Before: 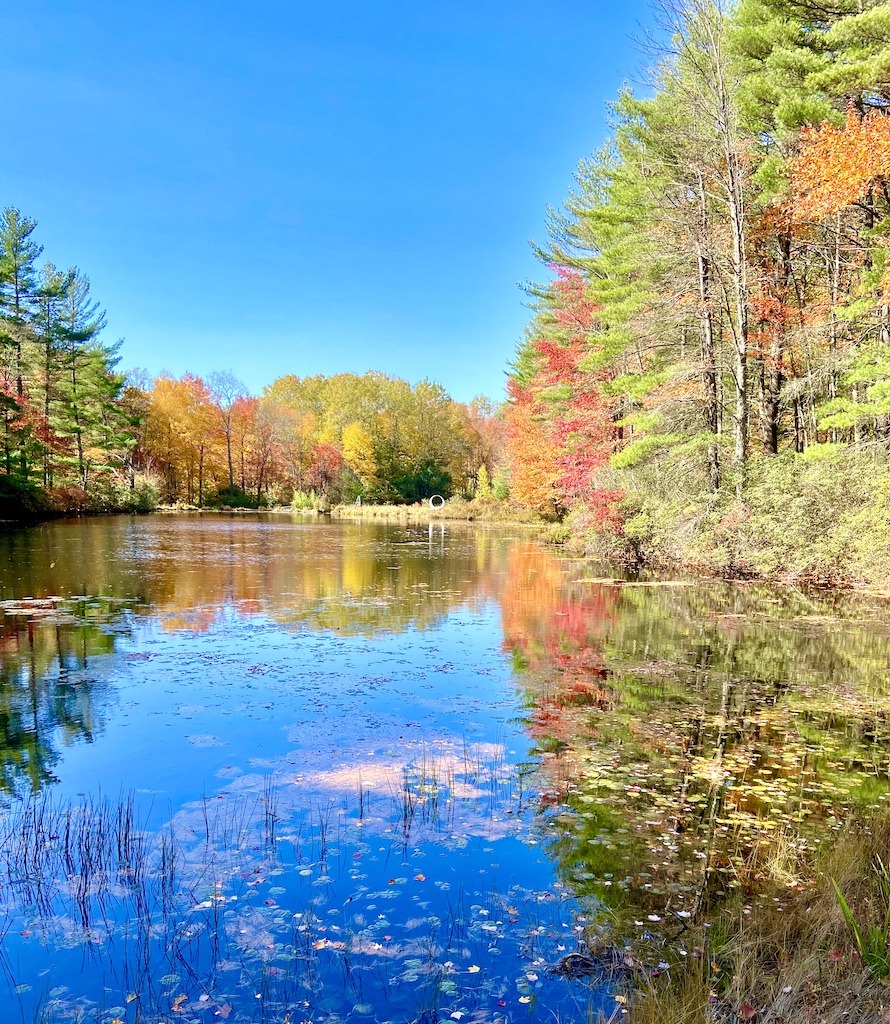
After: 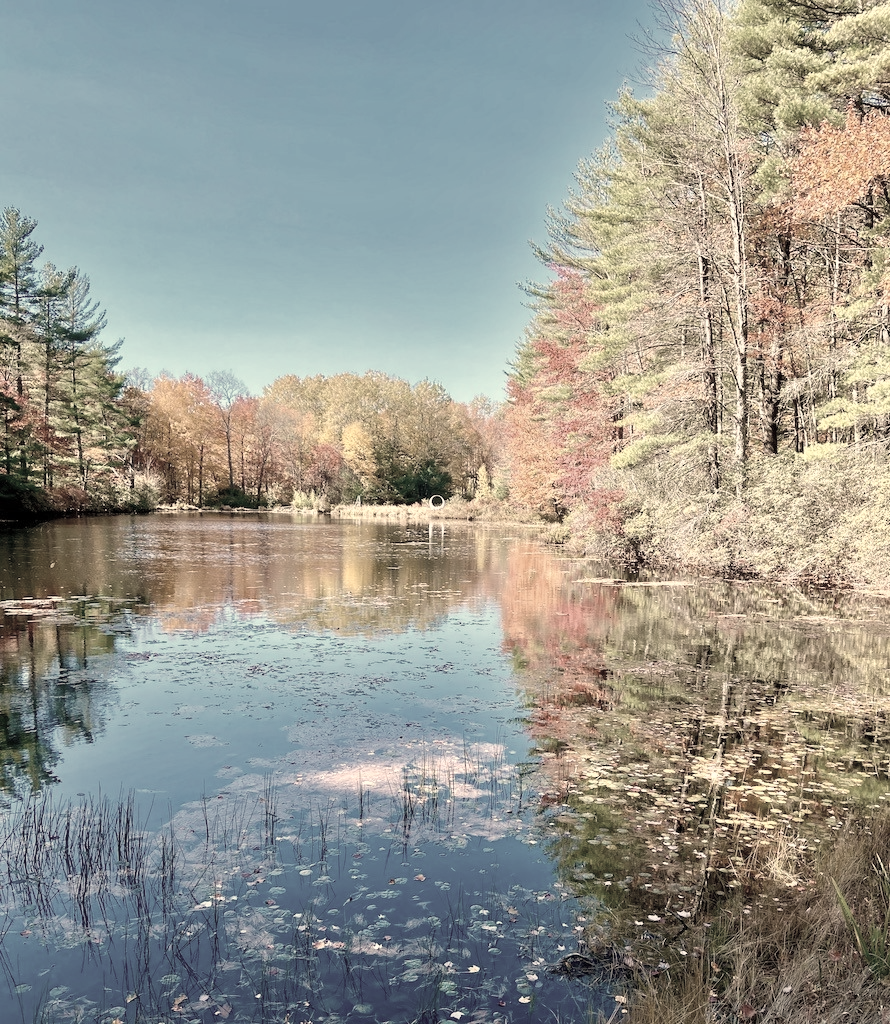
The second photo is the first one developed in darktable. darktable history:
color correction: saturation 0.3
white balance: red 1.138, green 0.996, blue 0.812
fill light: on, module defaults
